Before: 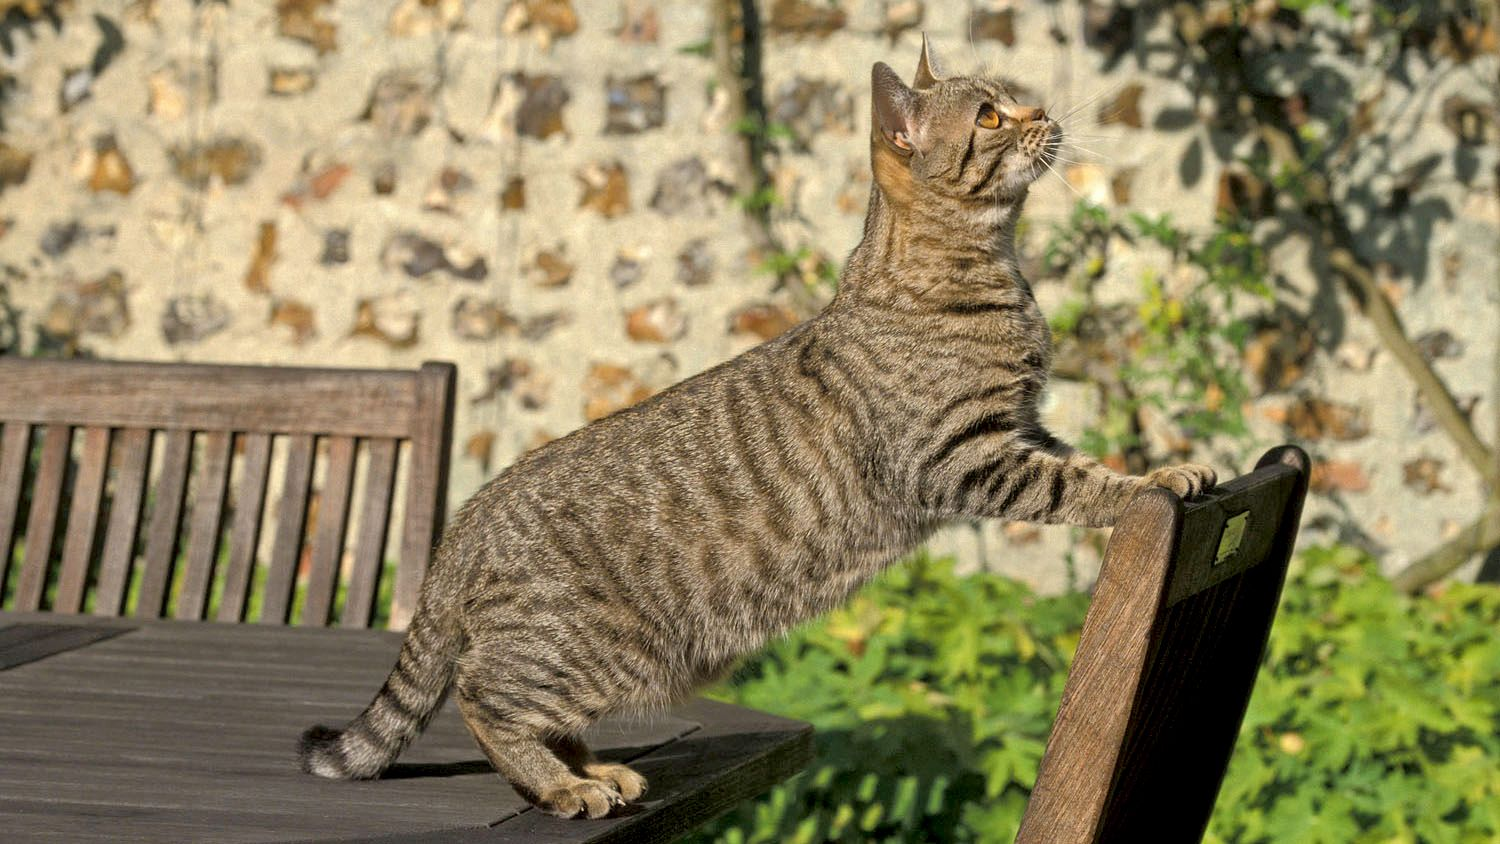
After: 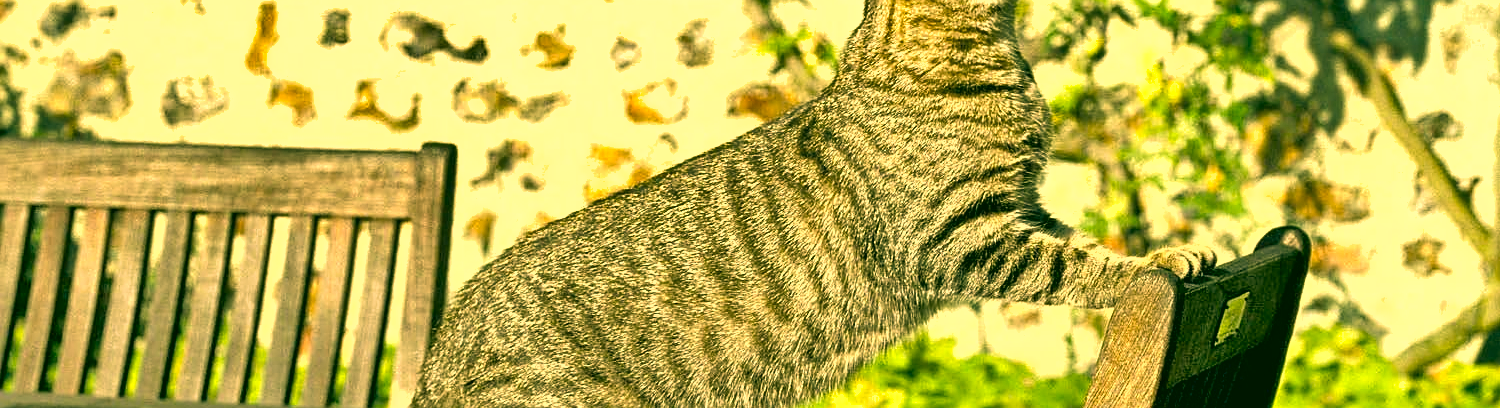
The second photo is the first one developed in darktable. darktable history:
exposure: black level correction 0, exposure 1.1 EV, compensate exposure bias true, compensate highlight preservation false
velvia: on, module defaults
white balance: emerald 1
shadows and highlights: low approximation 0.01, soften with gaussian
color balance rgb: global vibrance 1%, saturation formula JzAzBz (2021)
crop and rotate: top 26.056%, bottom 25.543%
color correction: highlights a* 5.62, highlights b* 33.57, shadows a* -25.86, shadows b* 4.02
sharpen: on, module defaults
